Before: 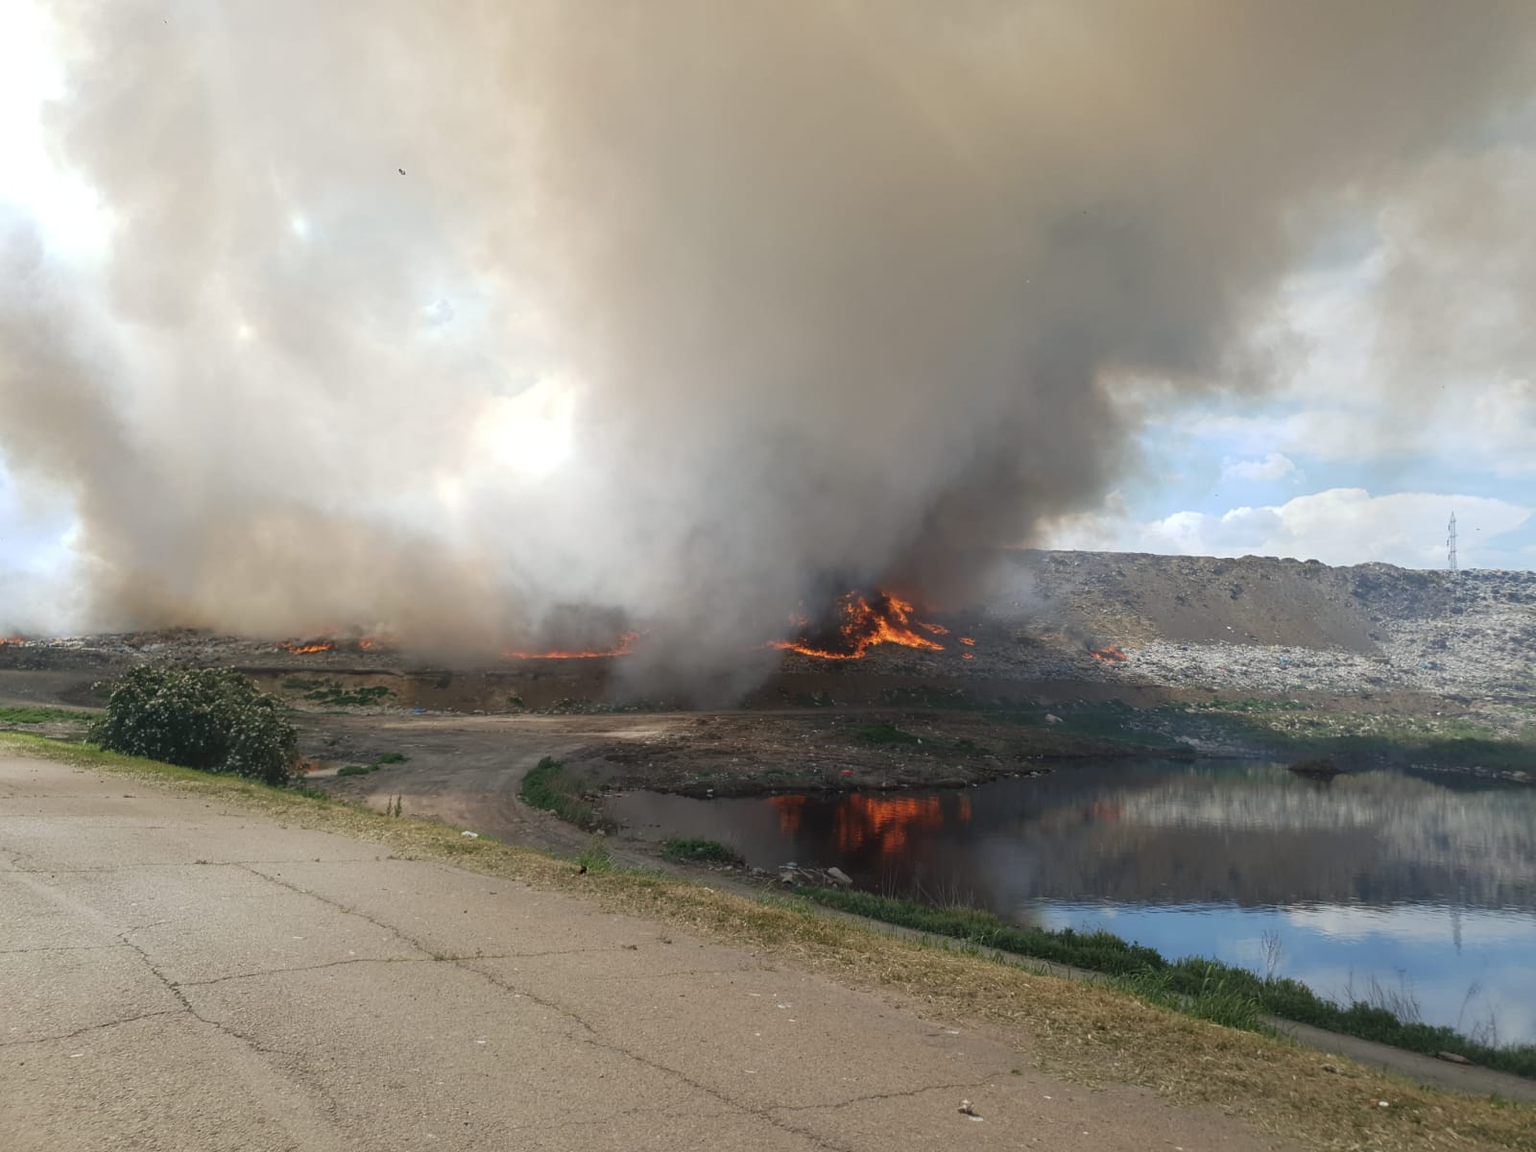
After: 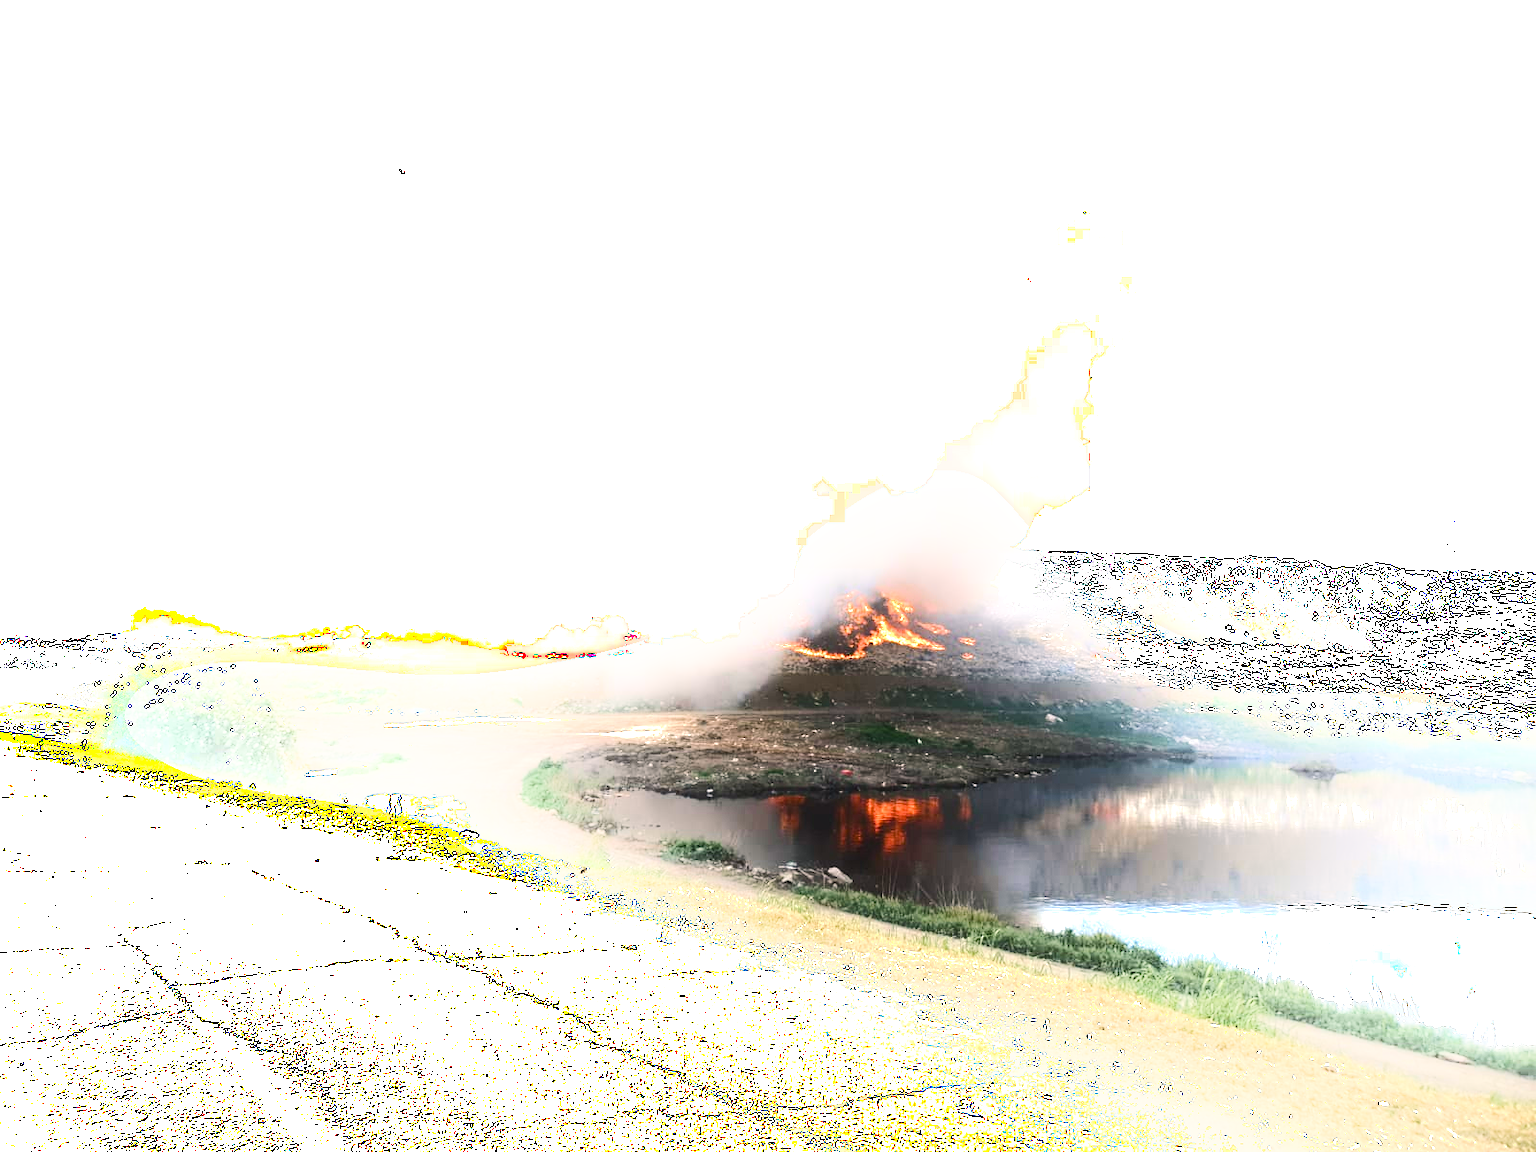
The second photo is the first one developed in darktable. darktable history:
shadows and highlights: shadows -21.3, highlights 100, soften with gaussian
tone equalizer: -8 EV -0.75 EV, -7 EV -0.7 EV, -6 EV -0.6 EV, -5 EV -0.4 EV, -3 EV 0.4 EV, -2 EV 0.6 EV, -1 EV 0.7 EV, +0 EV 0.75 EV, edges refinement/feathering 500, mask exposure compensation -1.57 EV, preserve details no
exposure: black level correction 0, exposure 1.379 EV, compensate exposure bias true, compensate highlight preservation false
color balance rgb: shadows lift › chroma 1%, shadows lift › hue 217.2°, power › hue 310.8°, highlights gain › chroma 2%, highlights gain › hue 44.4°, global offset › luminance 0.25%, global offset › hue 171.6°, perceptual saturation grading › global saturation 14.09%, perceptual saturation grading › highlights -30%, perceptual saturation grading › shadows 50.67%, global vibrance 25%, contrast 20%
